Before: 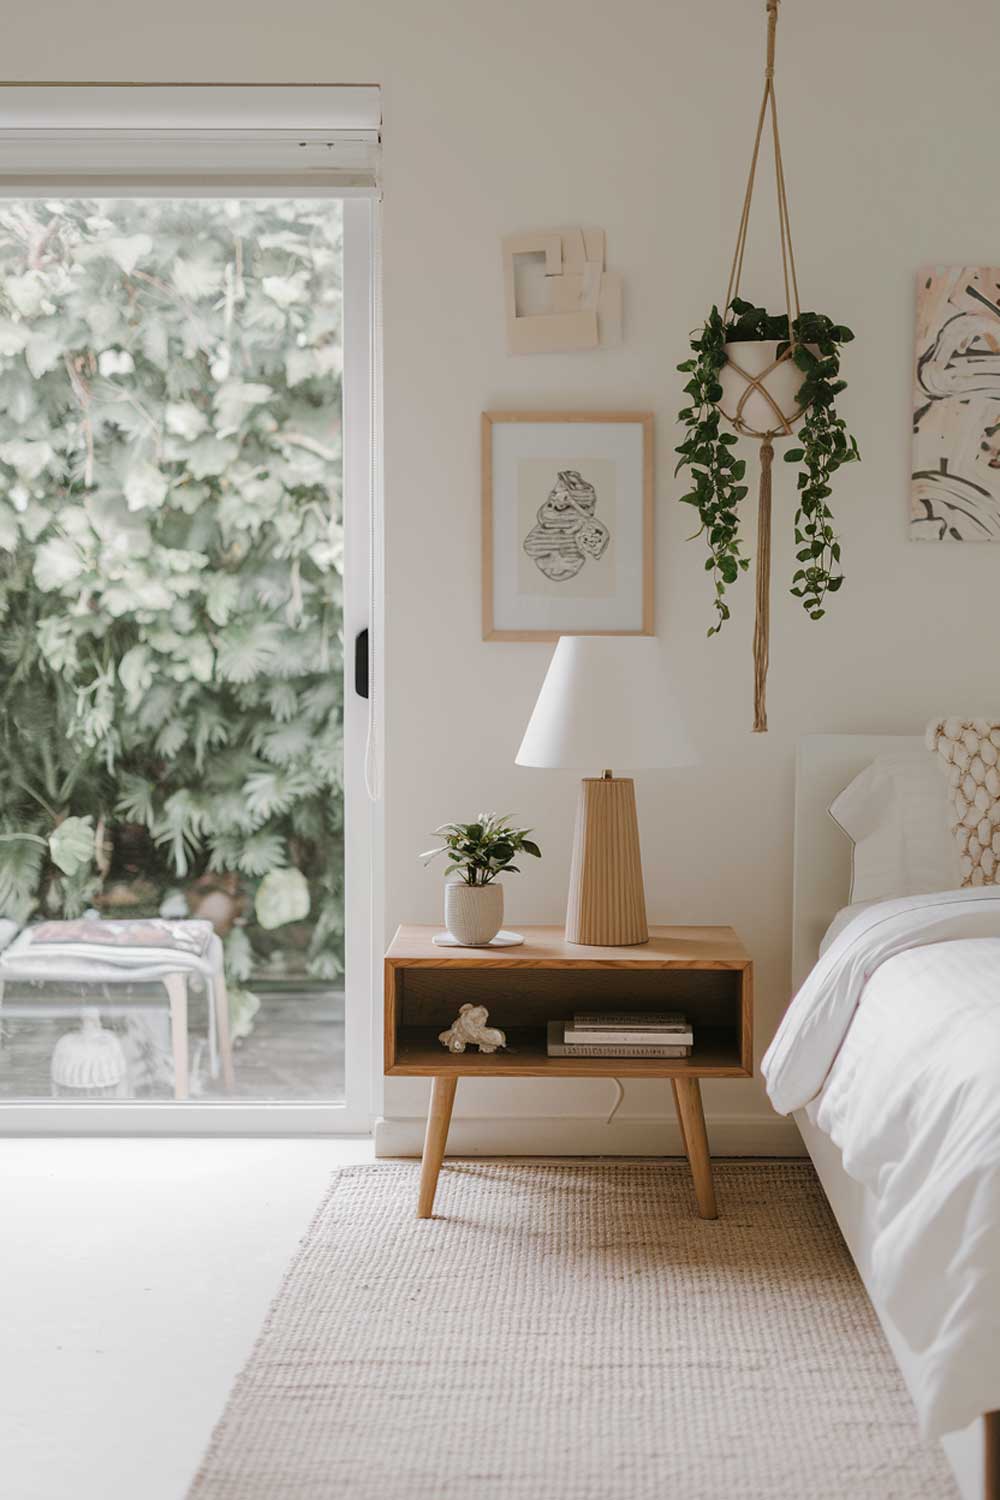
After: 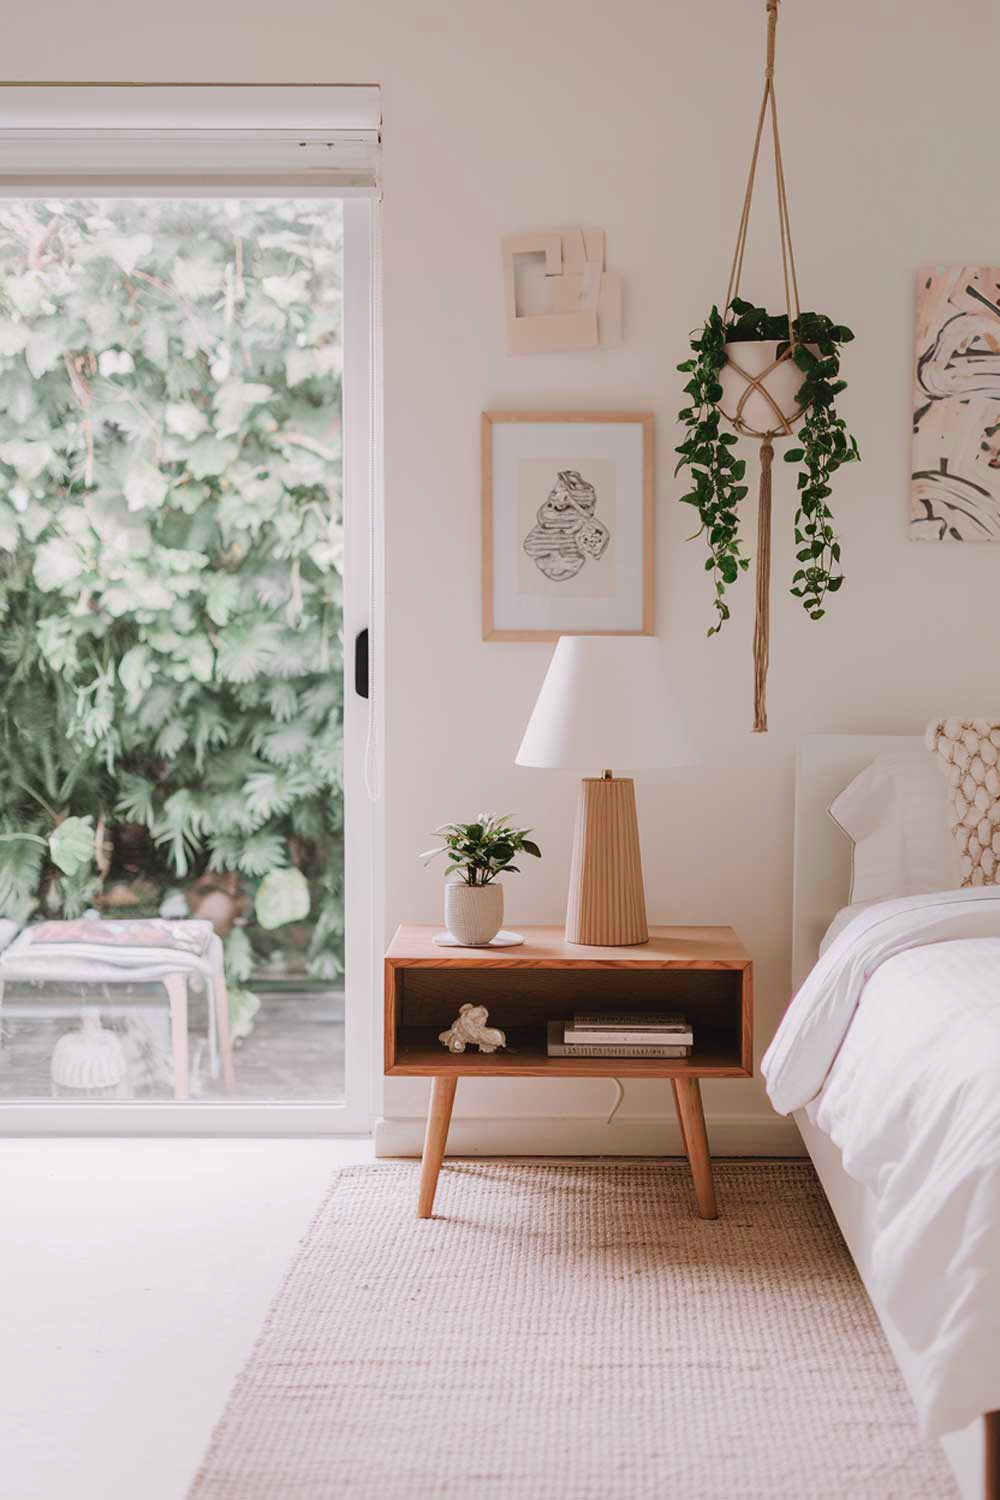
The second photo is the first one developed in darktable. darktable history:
tone curve: curves: ch0 [(0, 0.025) (0.15, 0.143) (0.452, 0.486) (0.751, 0.788) (1, 0.961)]; ch1 [(0, 0) (0.43, 0.408) (0.476, 0.469) (0.497, 0.507) (0.546, 0.571) (0.566, 0.607) (0.62, 0.657) (1, 1)]; ch2 [(0, 0) (0.386, 0.397) (0.505, 0.498) (0.547, 0.546) (0.579, 0.58) (1, 1)], color space Lab, independent channels
